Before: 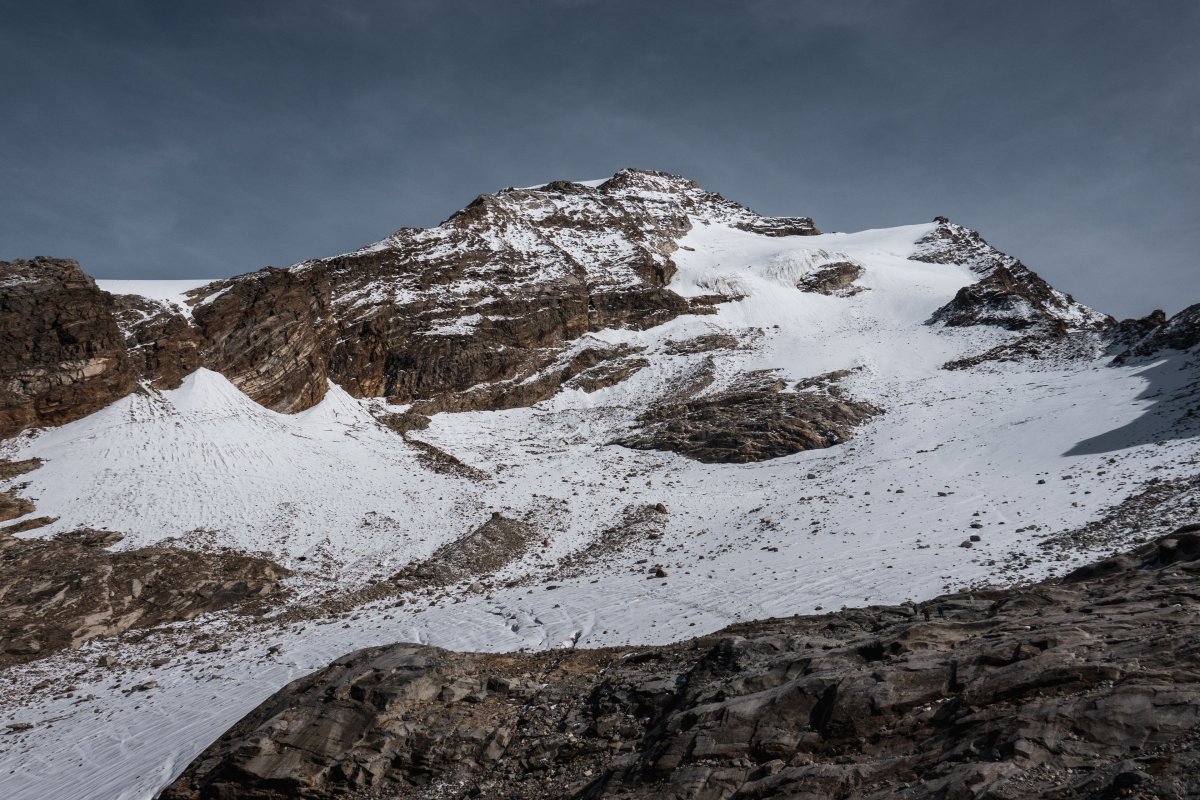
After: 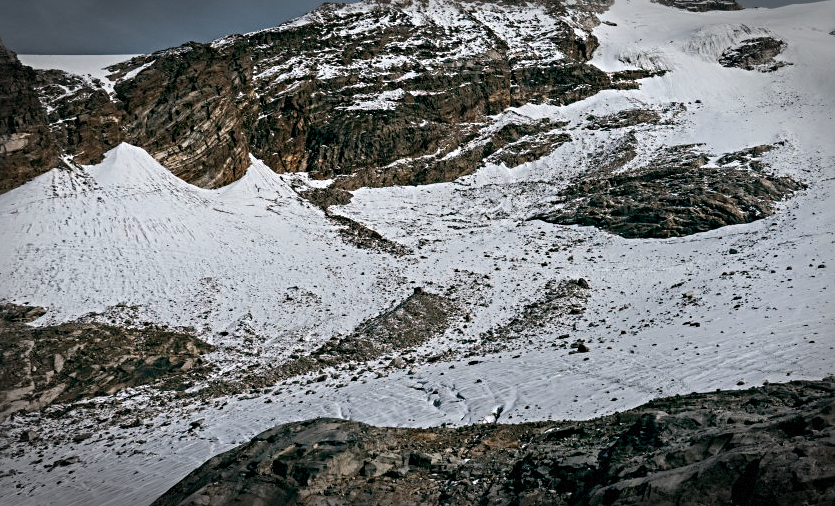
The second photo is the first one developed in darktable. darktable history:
vignetting: automatic ratio true, dithering 8-bit output
crop: left 6.555%, top 28.156%, right 23.837%, bottom 8.536%
color balance rgb: shadows lift › hue 85.38°, global offset › luminance -0.341%, global offset › chroma 0.11%, global offset › hue 167.38°, perceptual saturation grading › global saturation 0.809%, global vibrance 20%
sharpen: radius 4
